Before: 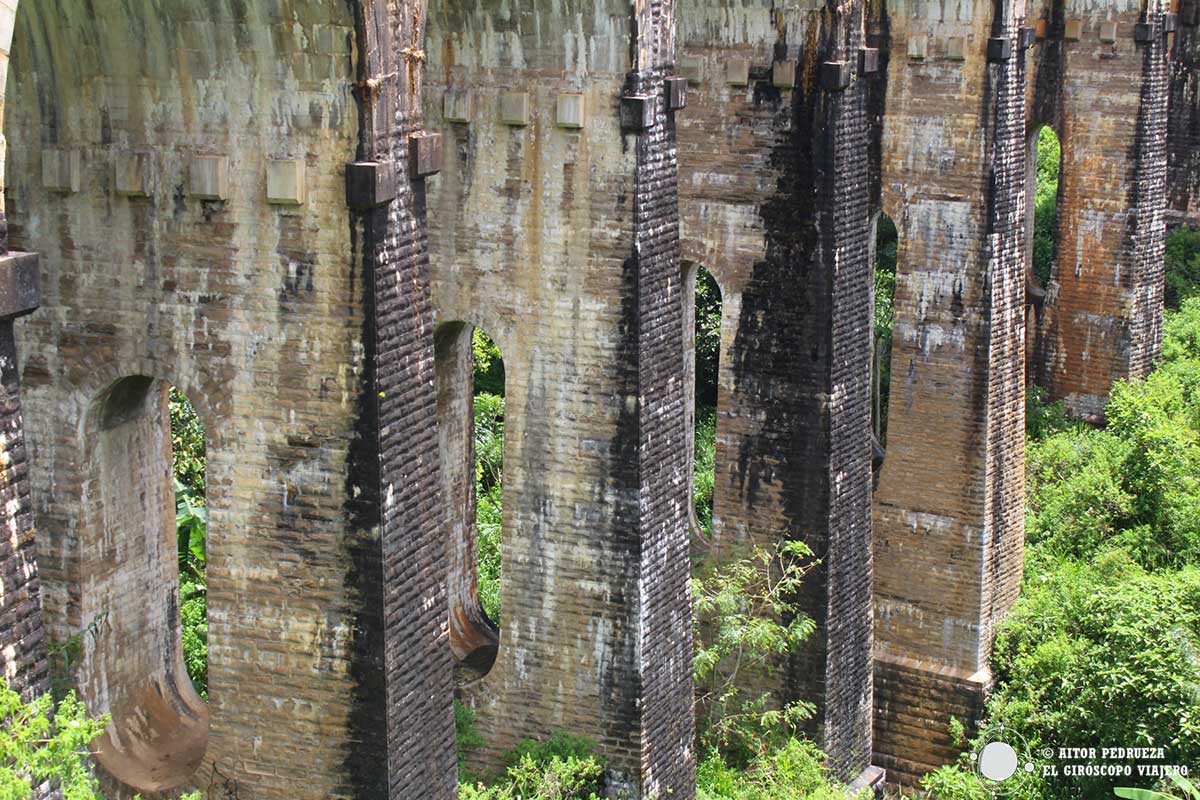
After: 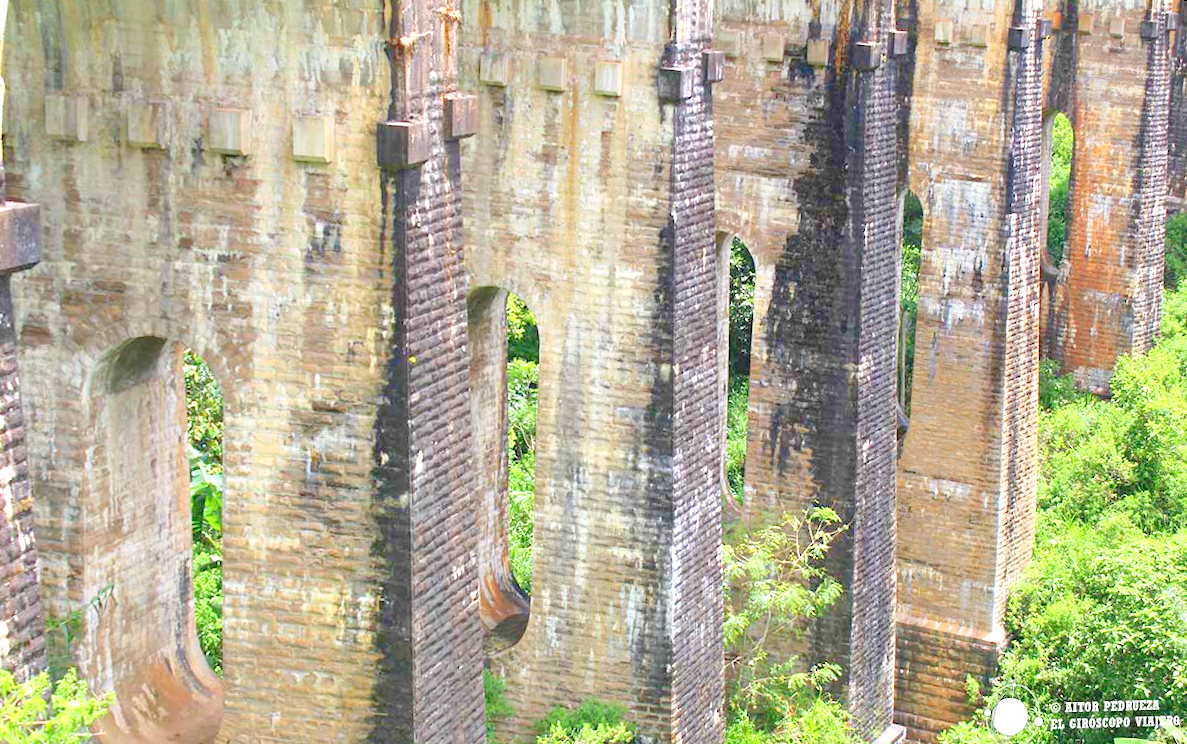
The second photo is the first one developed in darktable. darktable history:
rotate and perspective: rotation 0.679°, lens shift (horizontal) 0.136, crop left 0.009, crop right 0.991, crop top 0.078, crop bottom 0.95
levels: levels [0.008, 0.318, 0.836]
